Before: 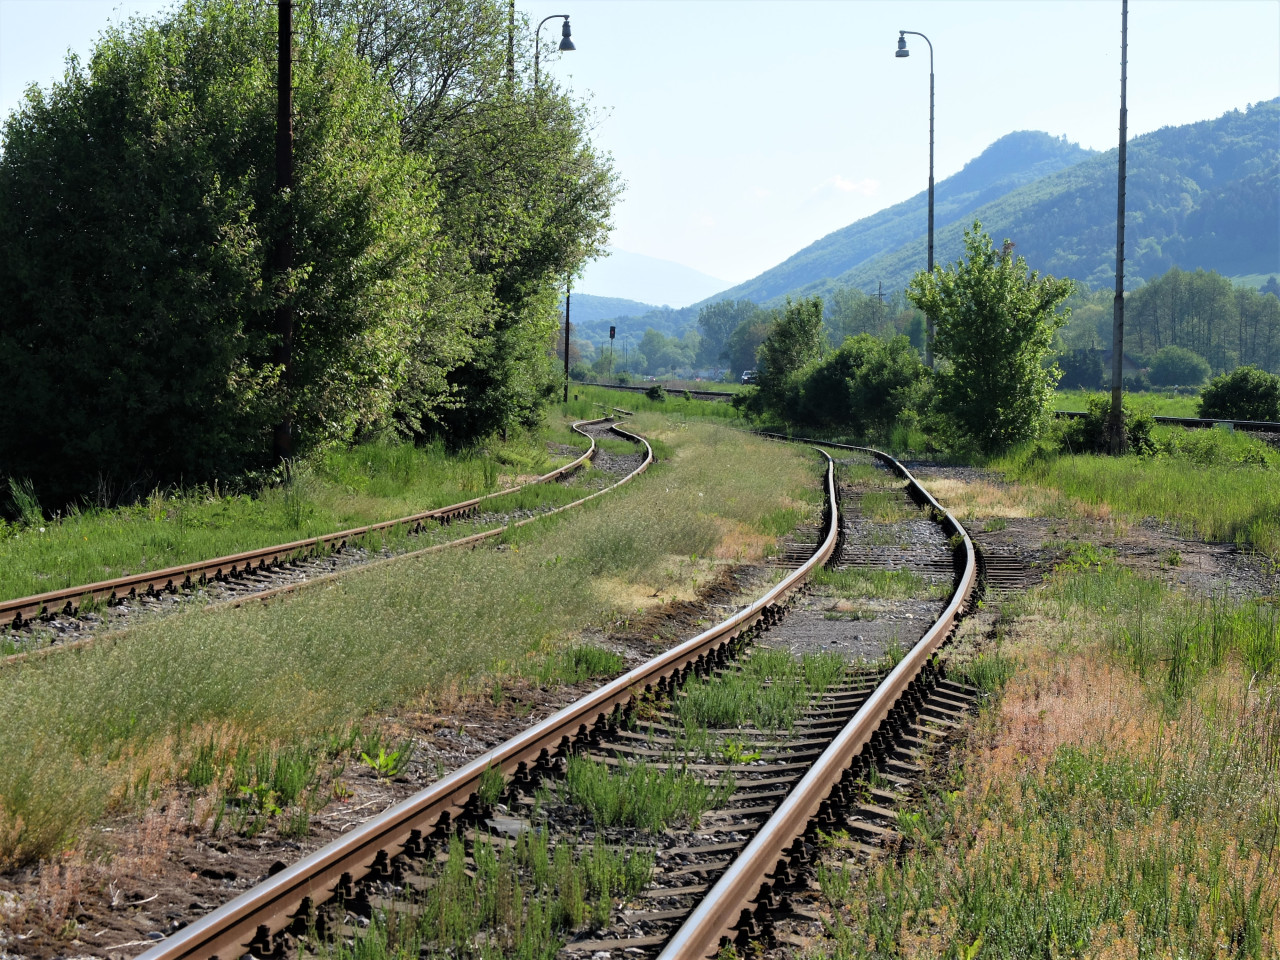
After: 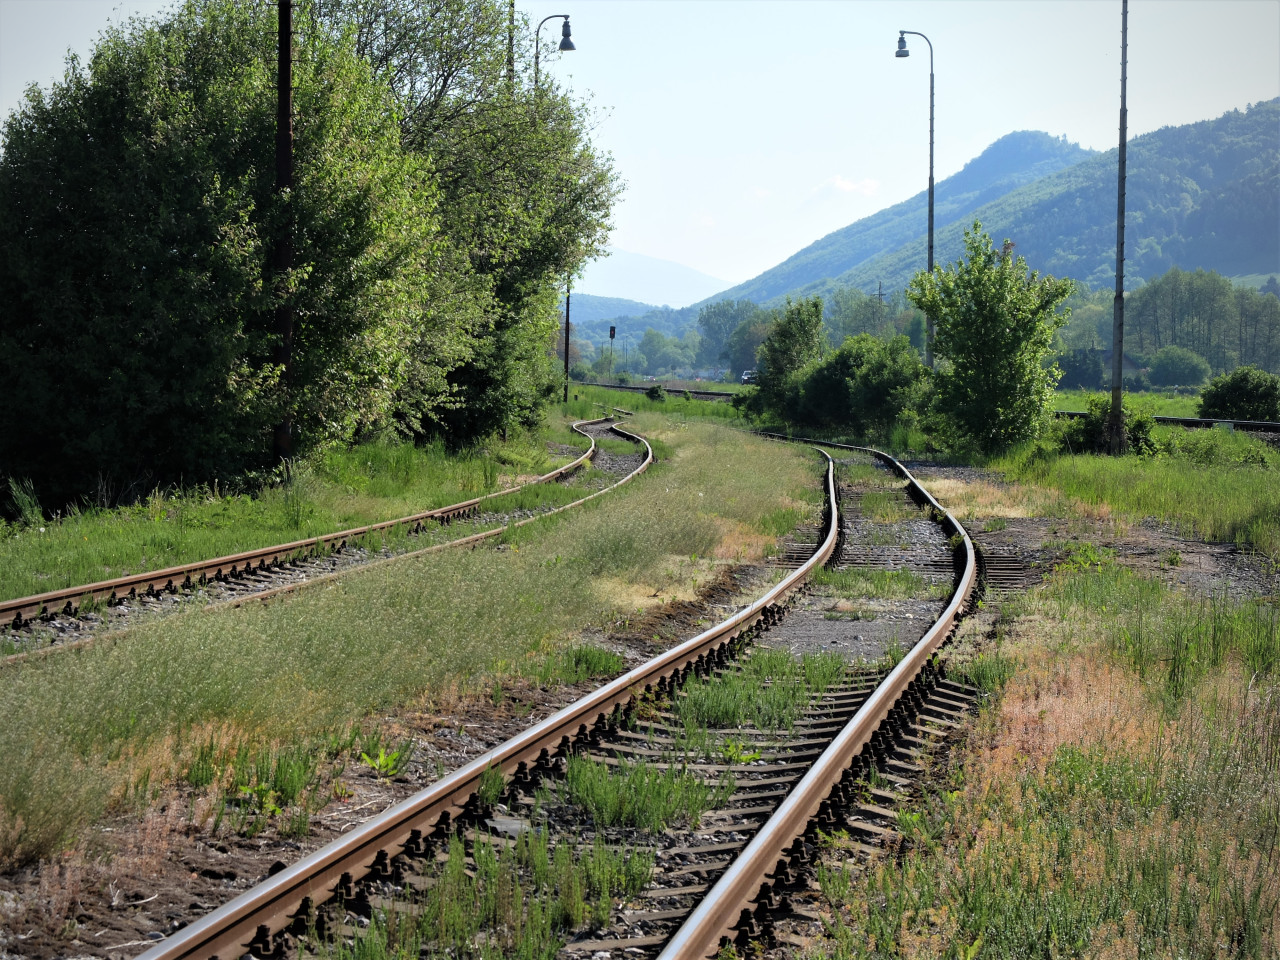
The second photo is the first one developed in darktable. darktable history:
vignetting: fall-off radius 60.98%
